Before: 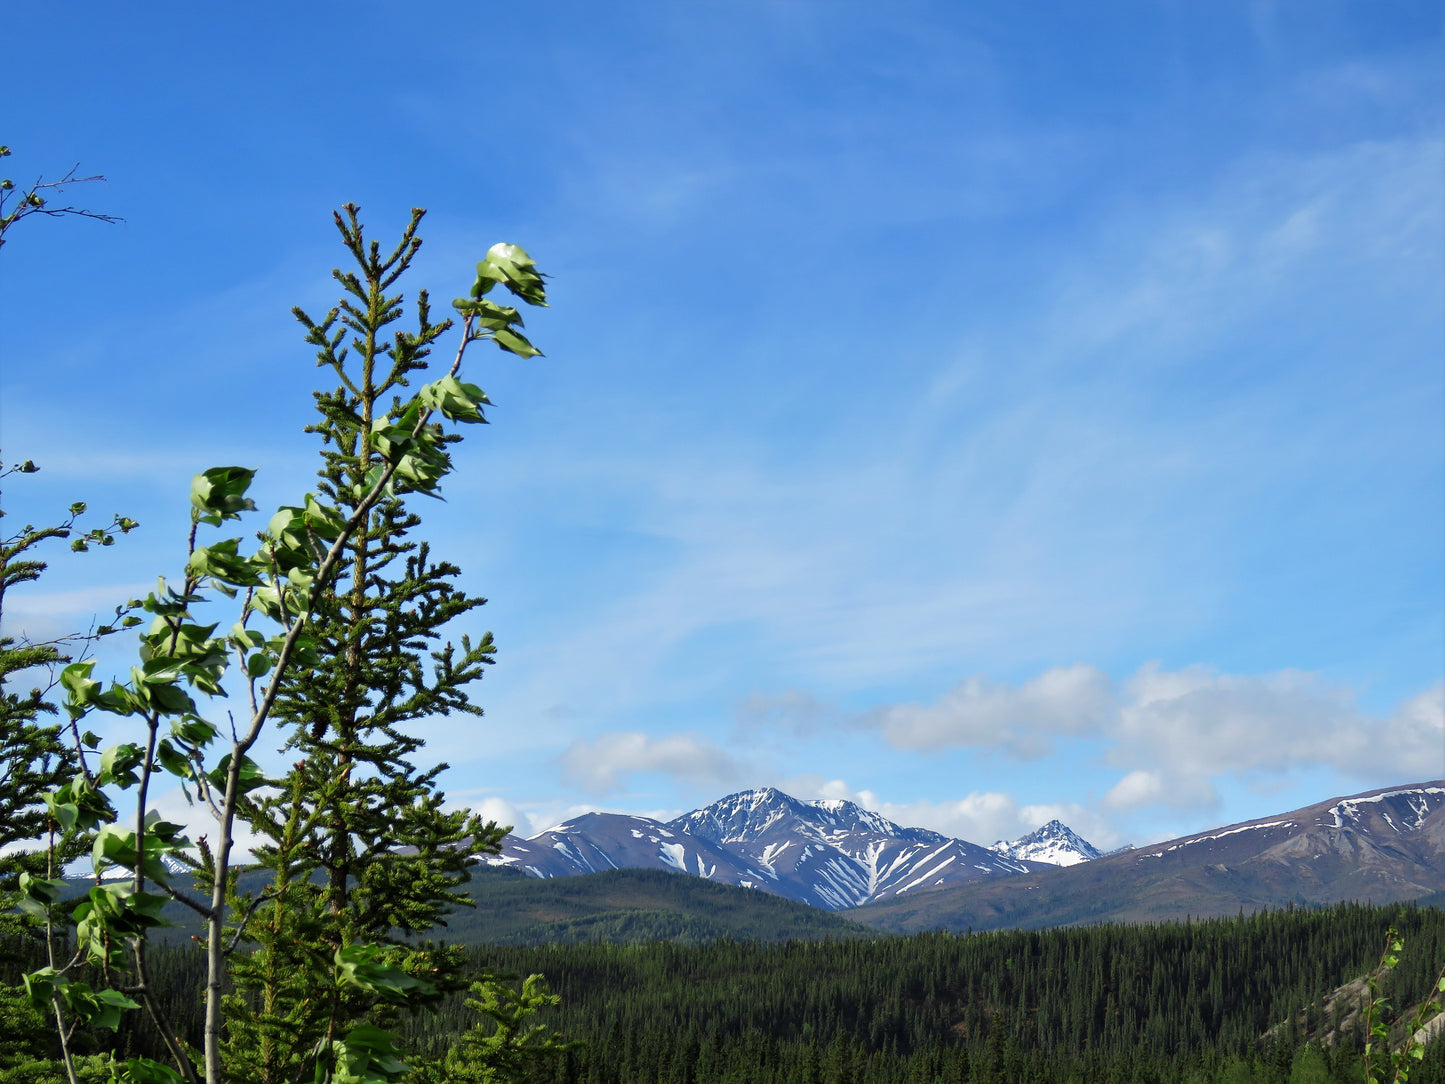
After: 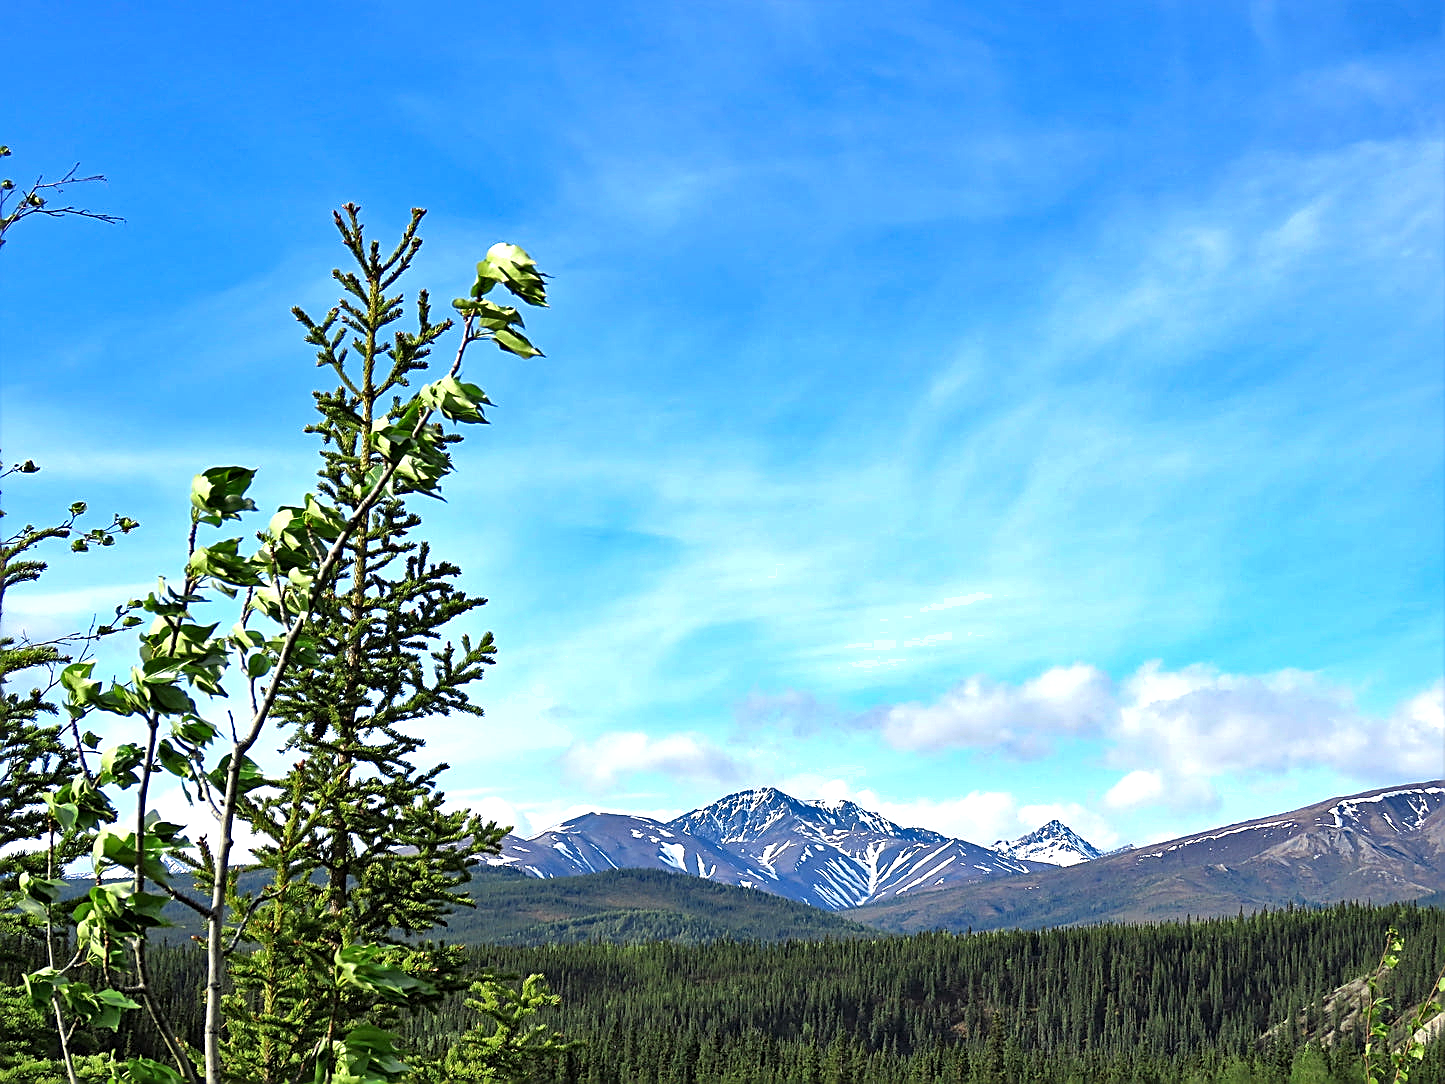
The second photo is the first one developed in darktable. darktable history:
haze removal: compatibility mode true, adaptive false
sharpen: amount 0.911
exposure: exposure 0.809 EV, compensate highlight preservation false
shadows and highlights: shadows 52.69, soften with gaussian
